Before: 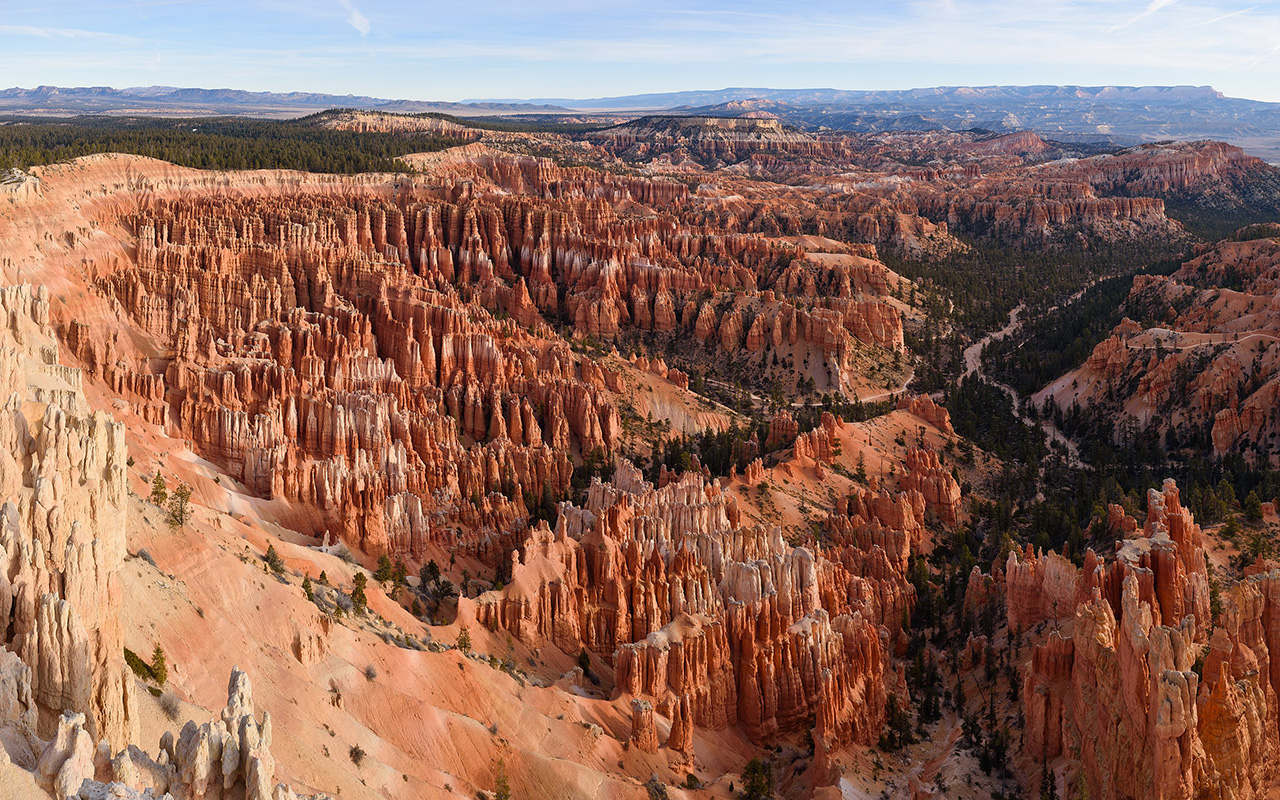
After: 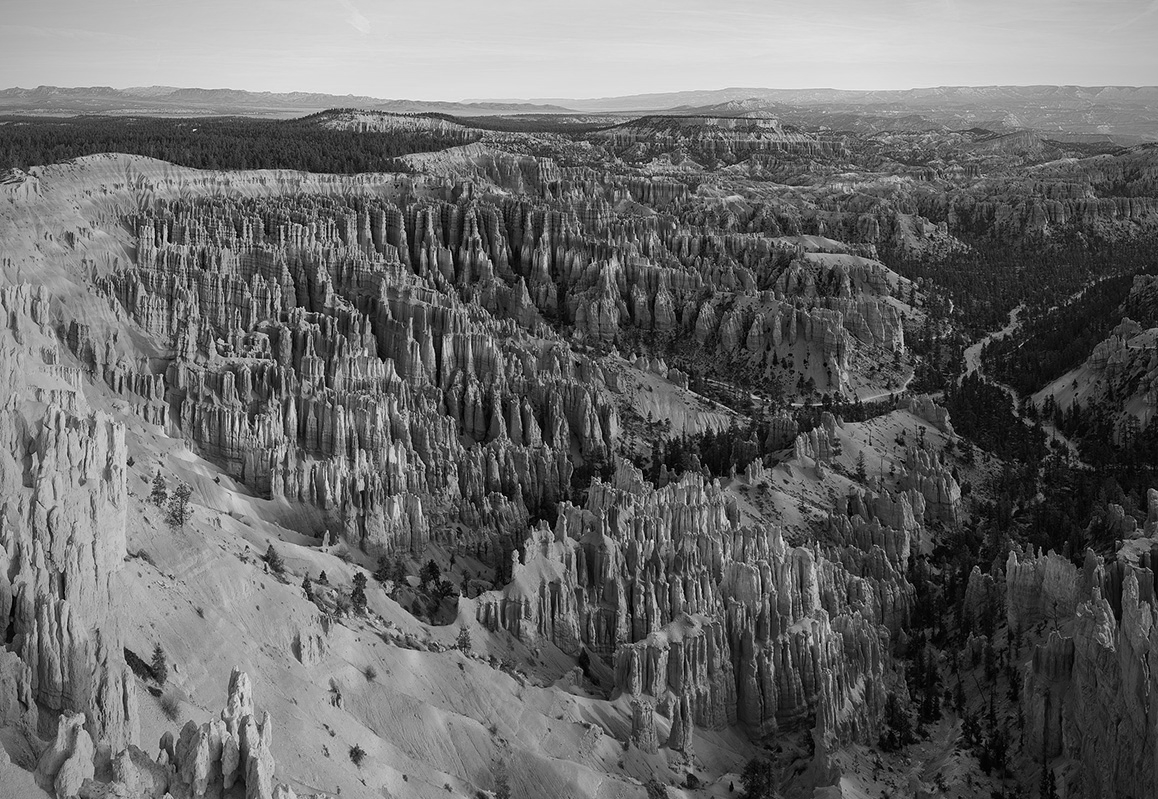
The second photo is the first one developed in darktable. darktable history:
tone equalizer: on, module defaults
color calibration: output gray [0.246, 0.254, 0.501, 0], gray › normalize channels true, illuminant same as pipeline (D50), adaptation XYZ, x 0.346, y 0.359, gamut compression 0
vignetting: fall-off start 74.49%, fall-off radius 65.9%, brightness -0.628, saturation -0.68
crop: right 9.509%, bottom 0.031%
